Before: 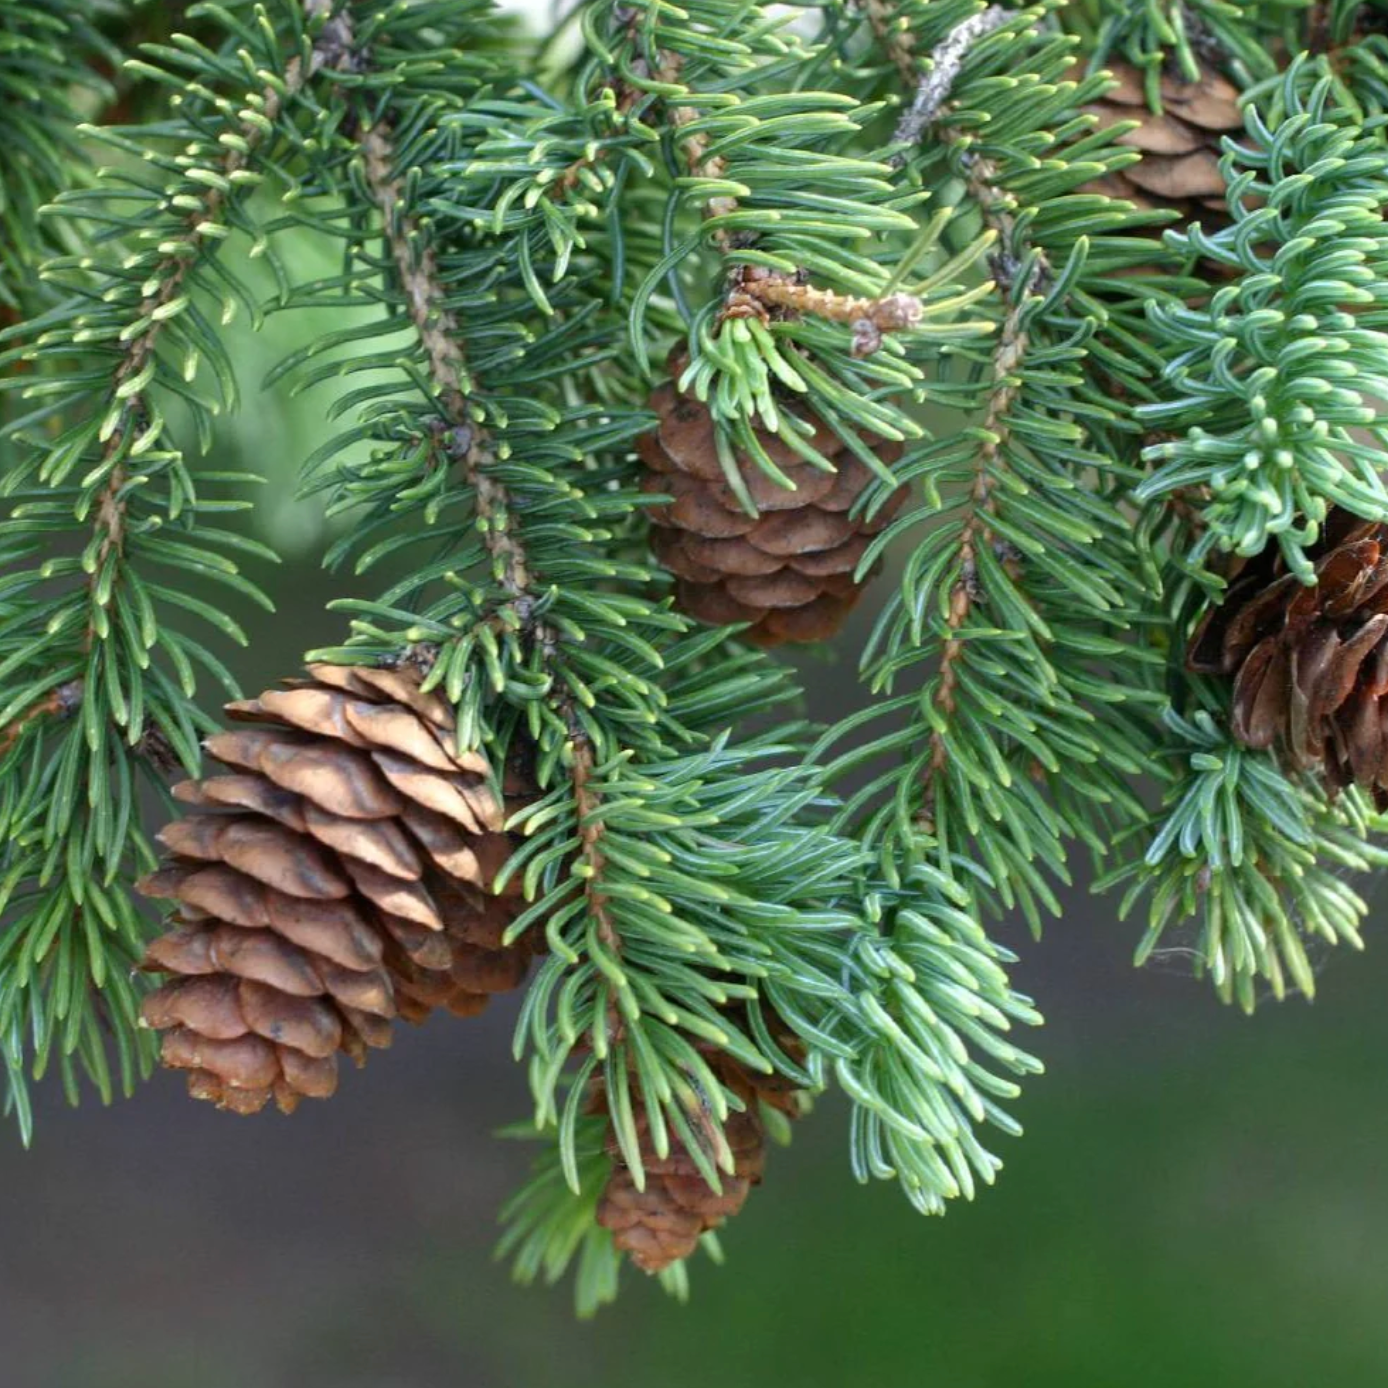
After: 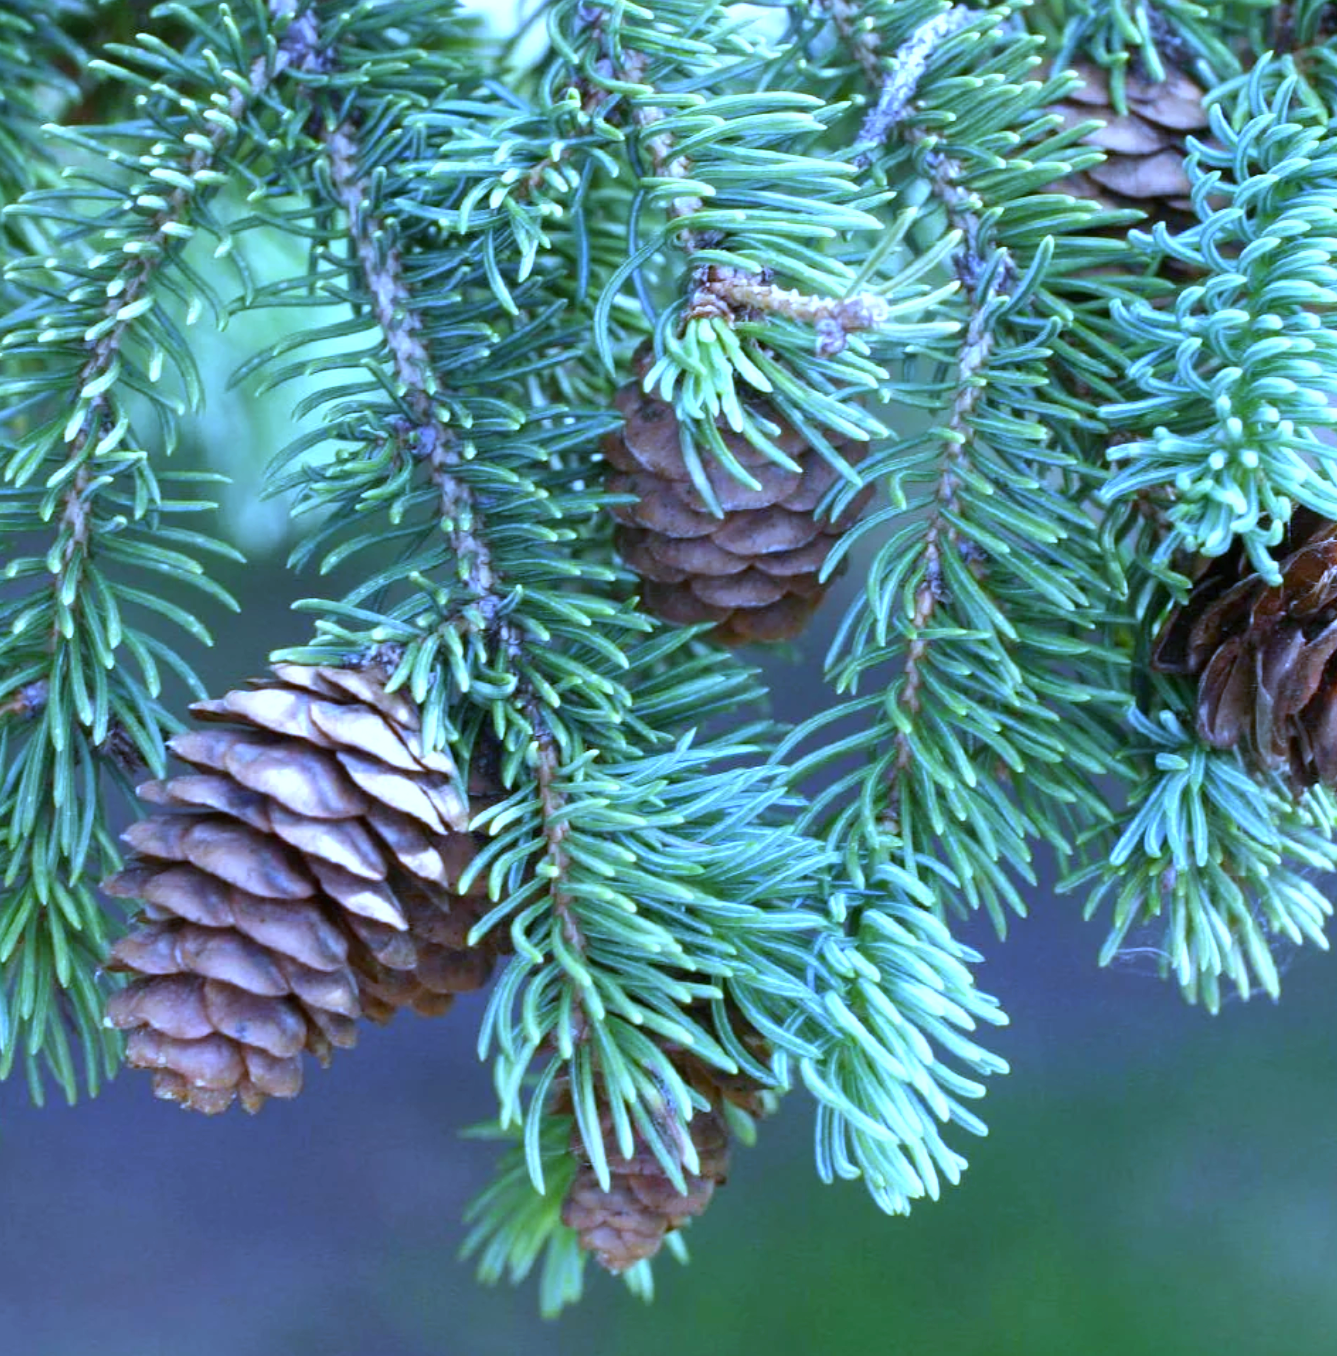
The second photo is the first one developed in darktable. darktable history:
crop and rotate: left 2.536%, right 1.107%, bottom 2.246%
exposure: exposure 0.64 EV, compensate highlight preservation false
white balance: red 0.766, blue 1.537
